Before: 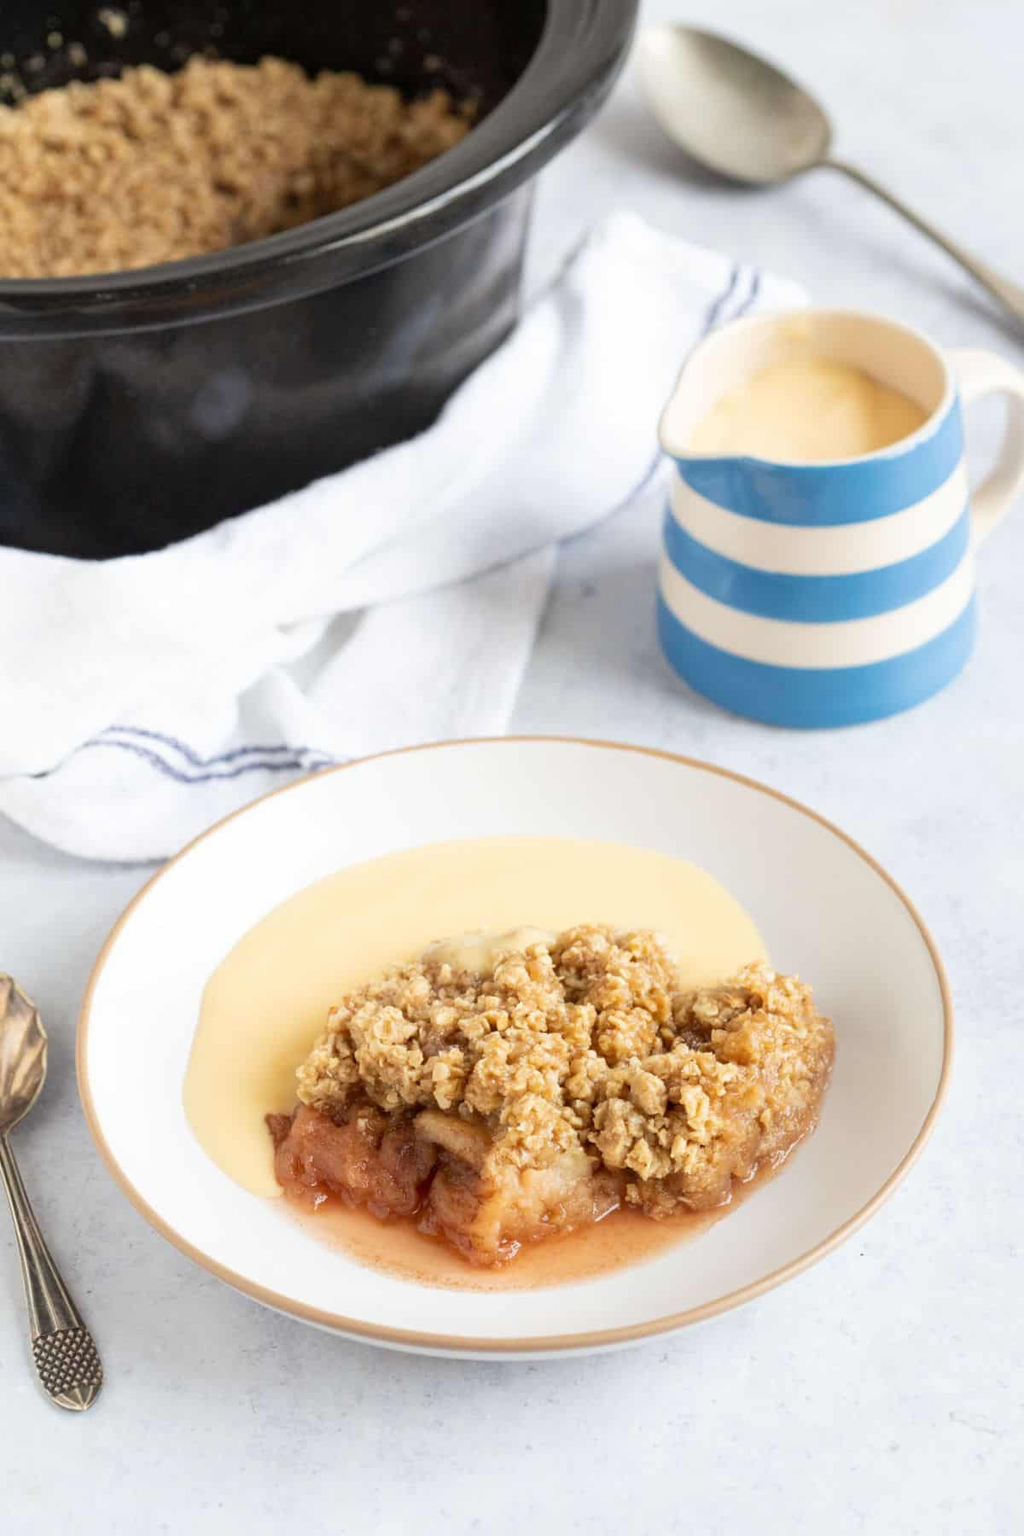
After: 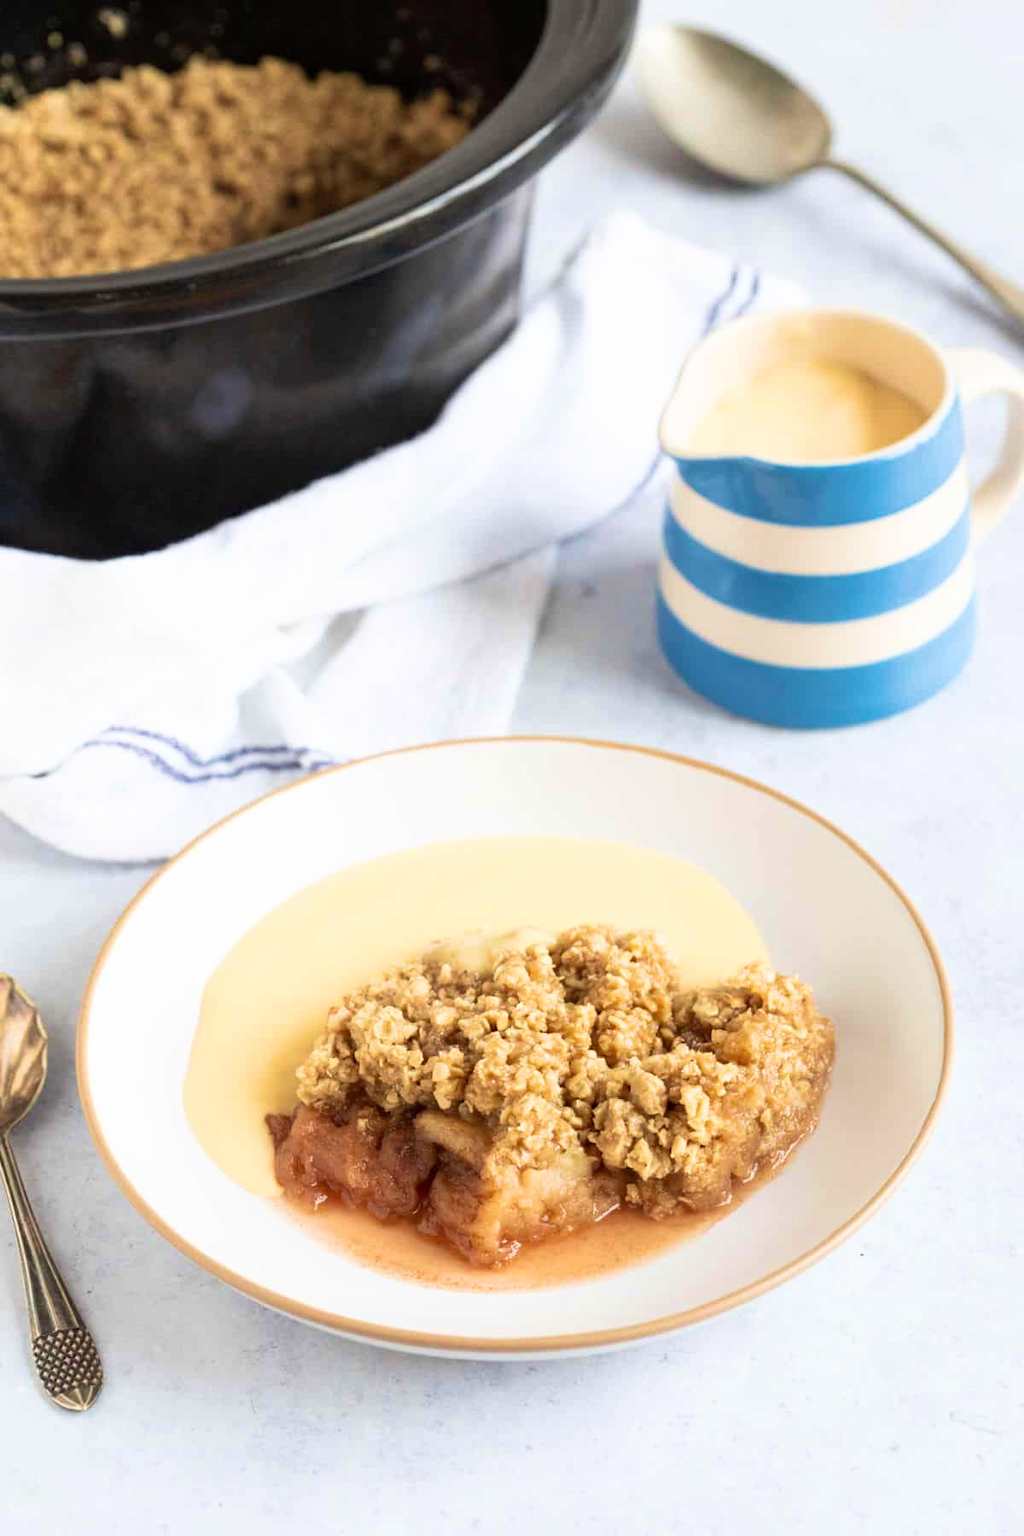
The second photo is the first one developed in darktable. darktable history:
velvia: strength 39.63%
rgb curve: curves: ch0 [(0, 0) (0.078, 0.051) (0.929, 0.956) (1, 1)], compensate middle gray true
